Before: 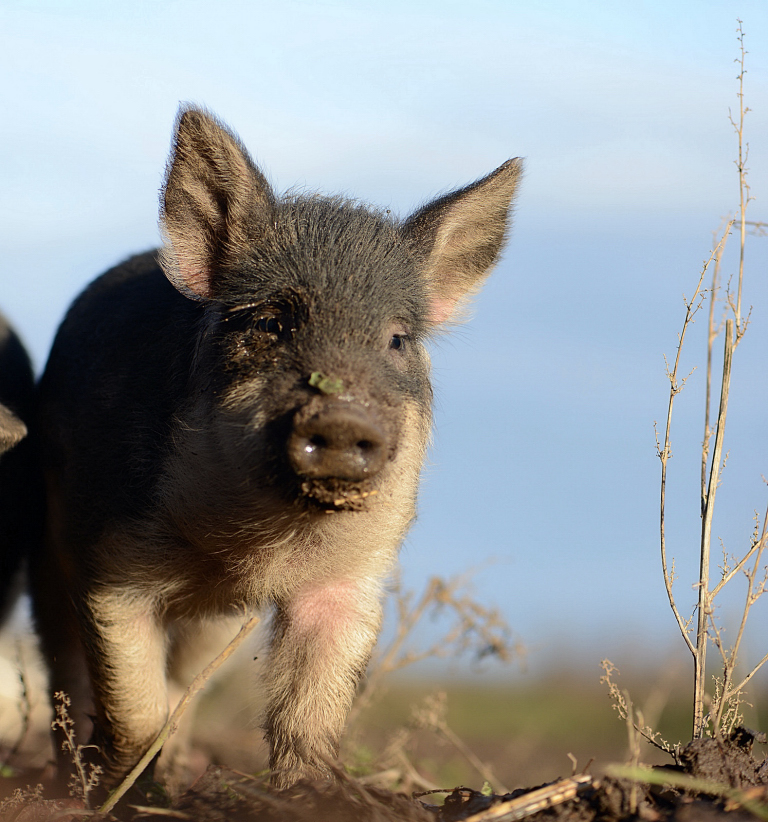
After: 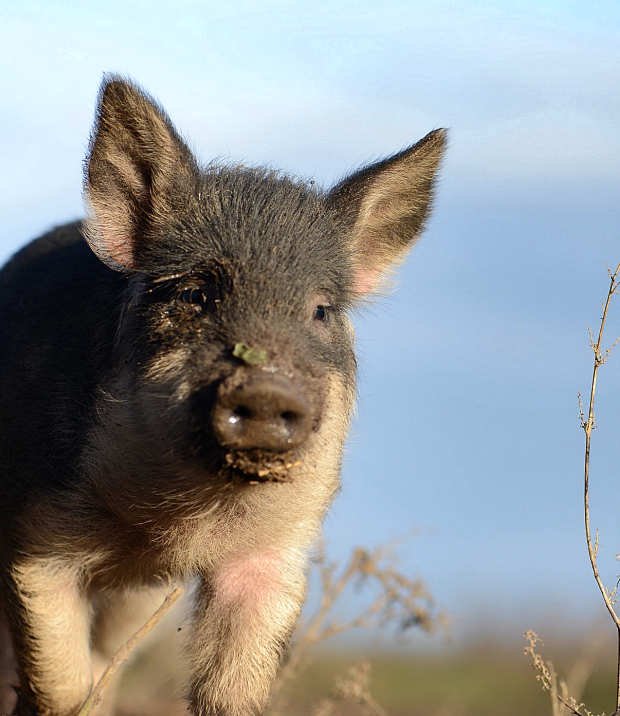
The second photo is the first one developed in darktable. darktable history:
crop: left 9.928%, top 3.552%, right 9.291%, bottom 9.28%
exposure: exposure 0.133 EV, compensate highlight preservation false
color correction: highlights a* 0.049, highlights b* -0.778
shadows and highlights: low approximation 0.01, soften with gaussian
